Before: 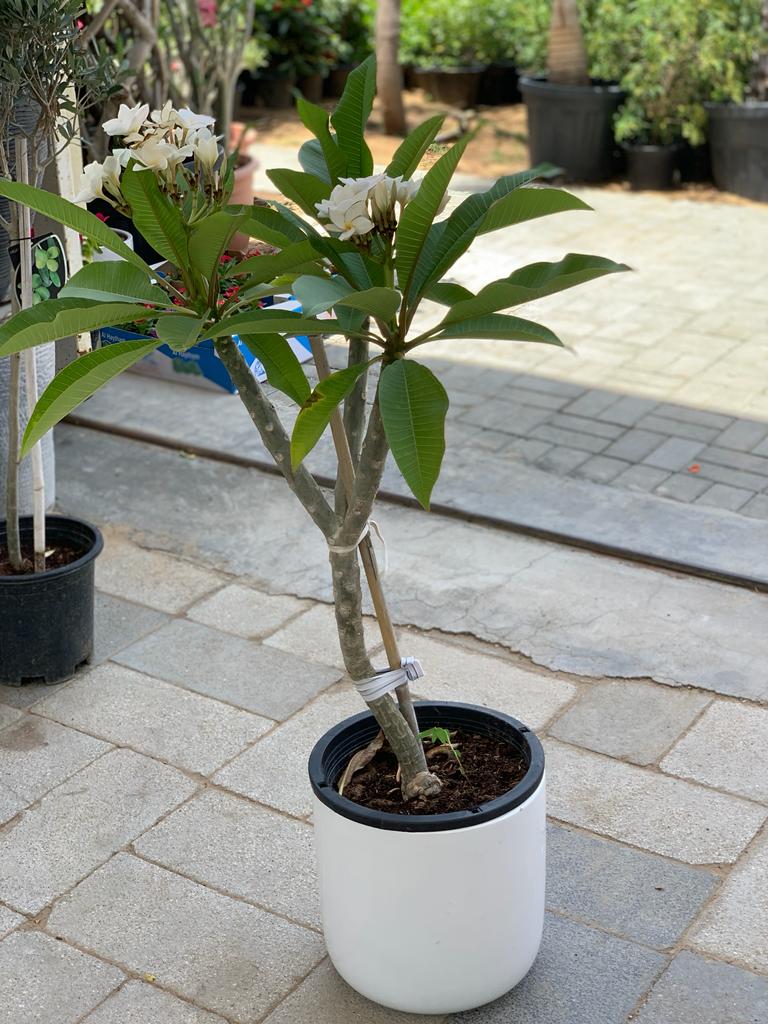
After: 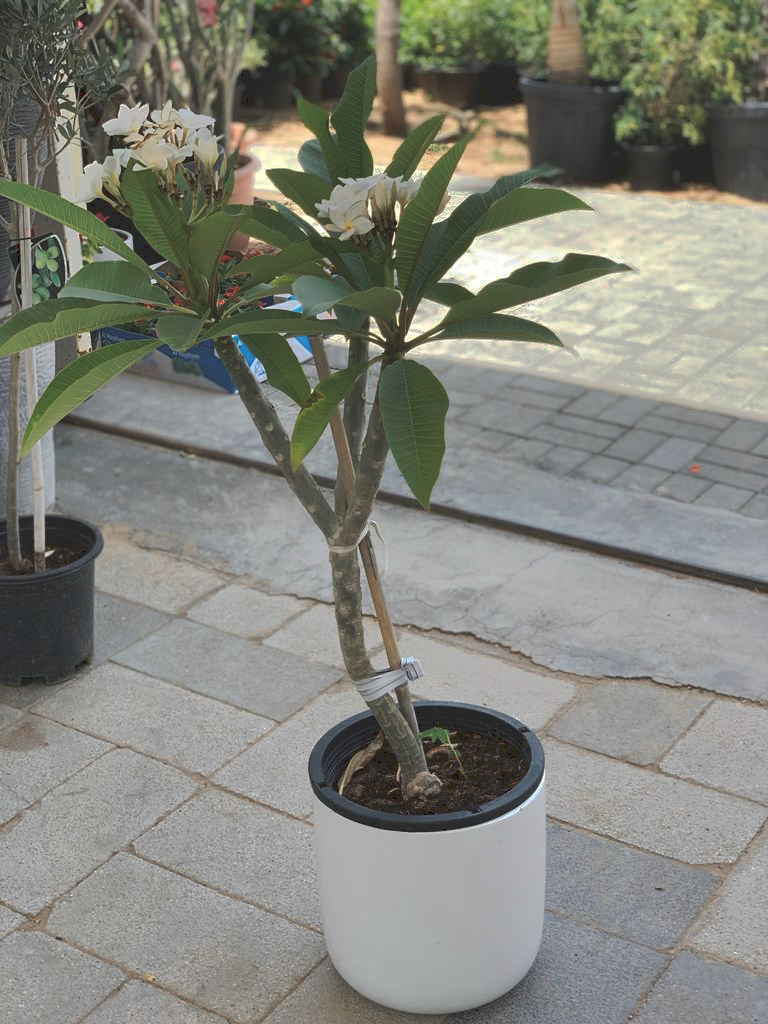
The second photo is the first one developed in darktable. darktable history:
tone curve: curves: ch0 [(0, 0) (0.003, 0.149) (0.011, 0.152) (0.025, 0.154) (0.044, 0.164) (0.069, 0.179) (0.1, 0.194) (0.136, 0.211) (0.177, 0.232) (0.224, 0.258) (0.277, 0.289) (0.335, 0.326) (0.399, 0.371) (0.468, 0.438) (0.543, 0.504) (0.623, 0.569) (0.709, 0.642) (0.801, 0.716) (0.898, 0.775) (1, 1)], preserve colors none
color zones: curves: ch0 [(0.018, 0.548) (0.197, 0.654) (0.425, 0.447) (0.605, 0.658) (0.732, 0.579)]; ch1 [(0.105, 0.531) (0.224, 0.531) (0.386, 0.39) (0.618, 0.456) (0.732, 0.456) (0.956, 0.421)]; ch2 [(0.039, 0.583) (0.215, 0.465) (0.399, 0.544) (0.465, 0.548) (0.614, 0.447) (0.724, 0.43) (0.882, 0.623) (0.956, 0.632)]
shadows and highlights: soften with gaussian
